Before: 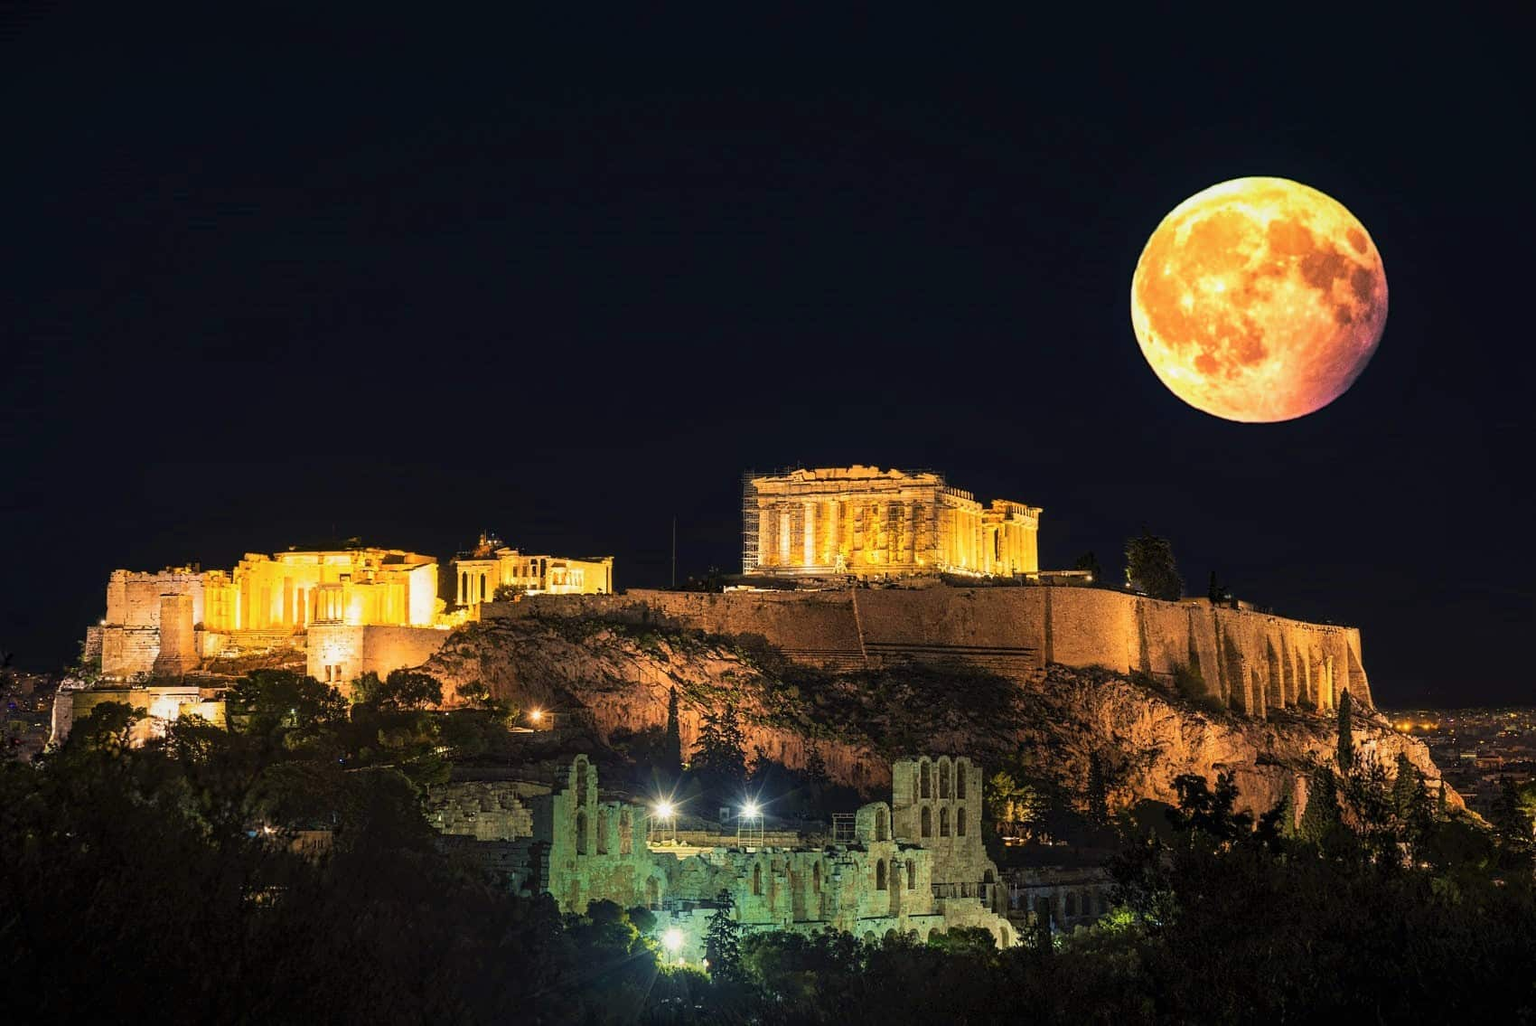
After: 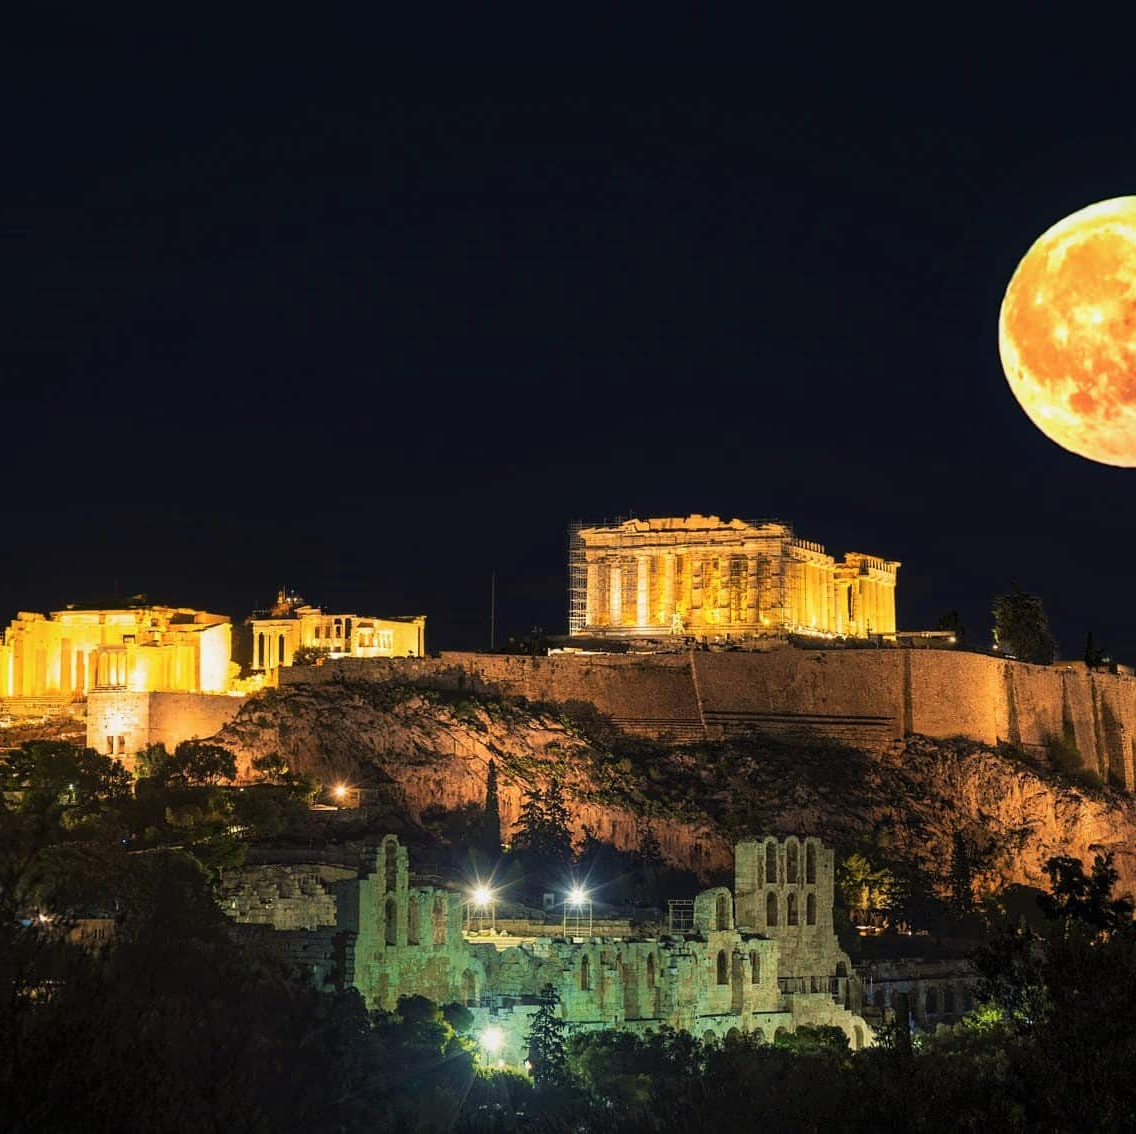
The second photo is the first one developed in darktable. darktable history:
crop and rotate: left 14.991%, right 18.142%
